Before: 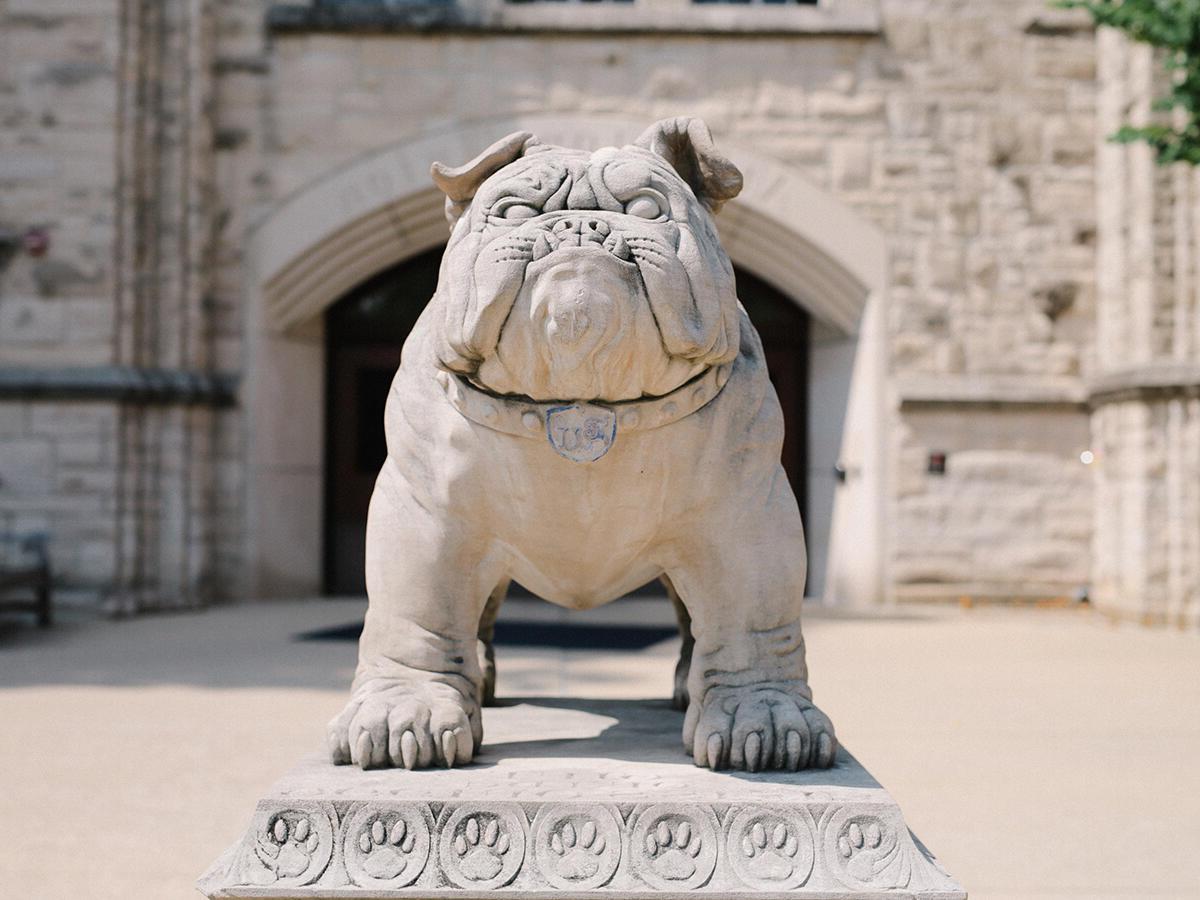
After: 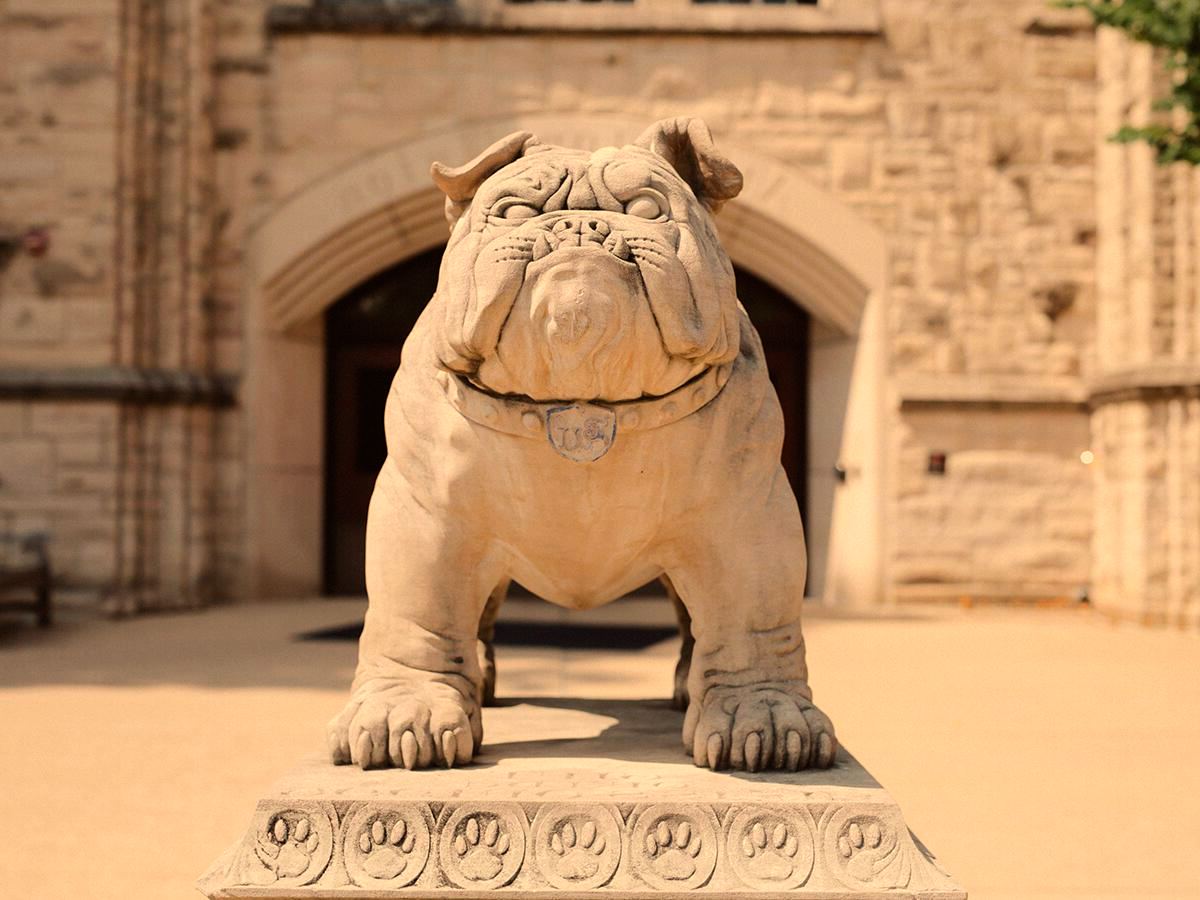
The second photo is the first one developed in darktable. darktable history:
rgb levels: mode RGB, independent channels, levels [[0, 0.5, 1], [0, 0.521, 1], [0, 0.536, 1]]
white balance: red 1.138, green 0.996, blue 0.812
